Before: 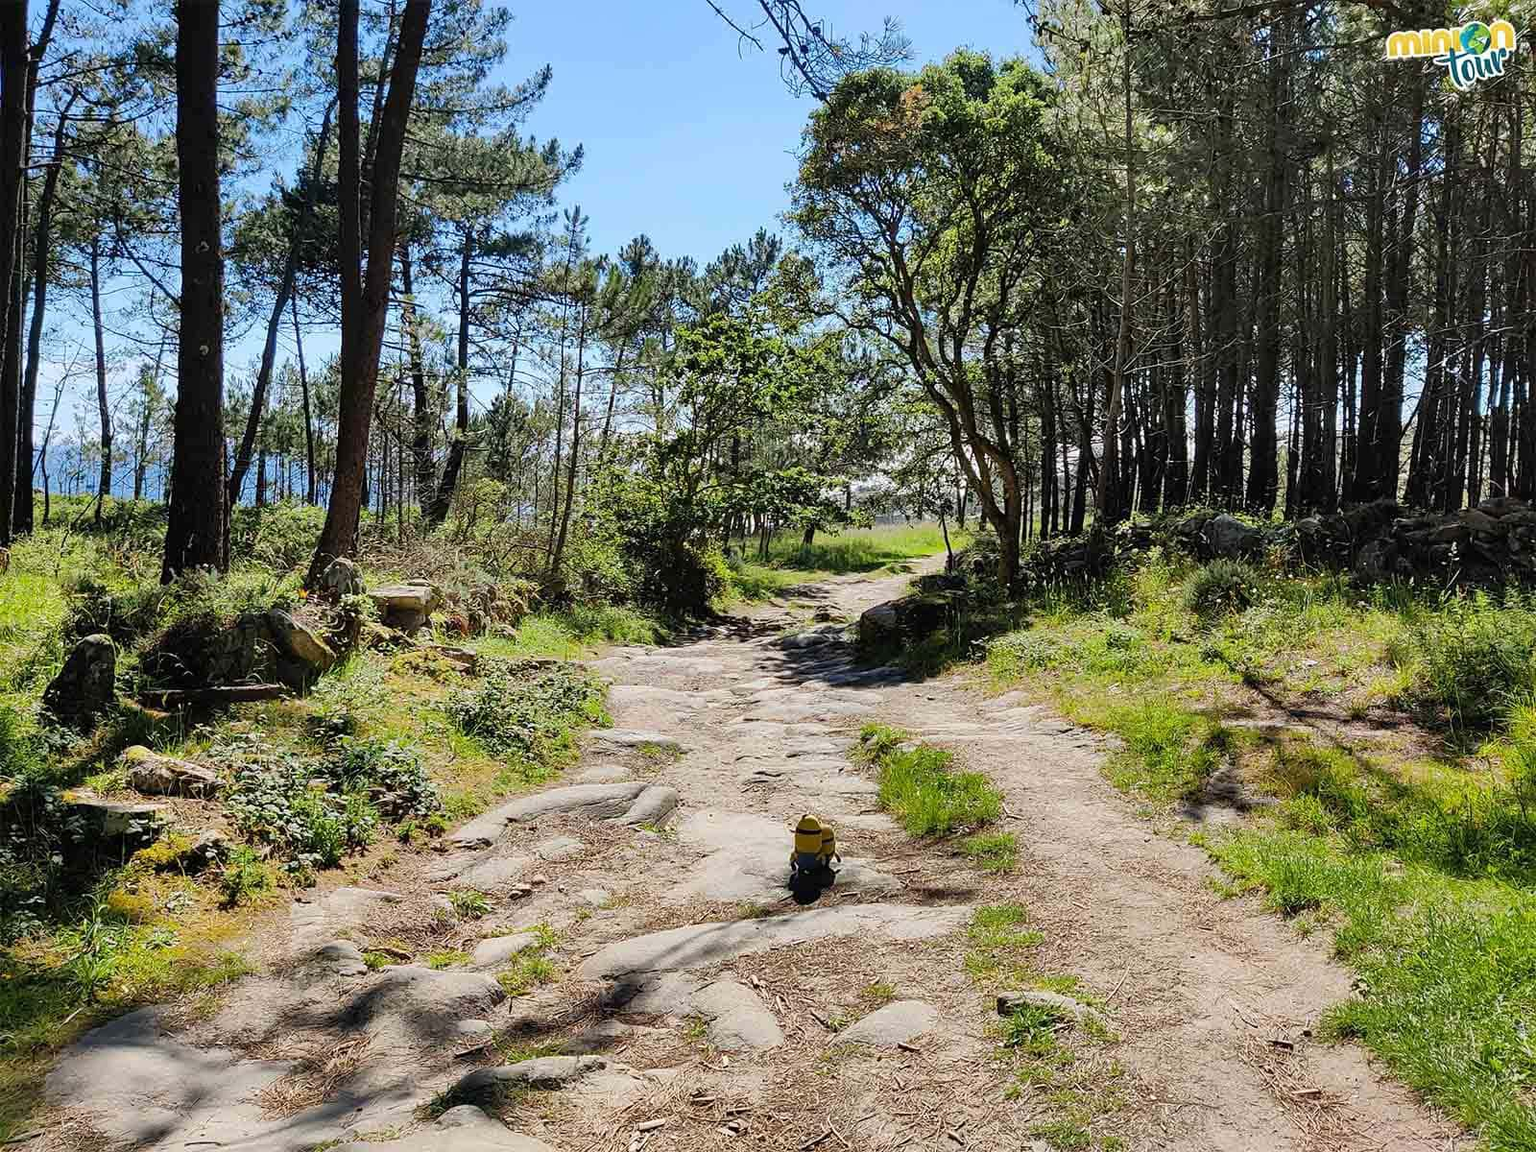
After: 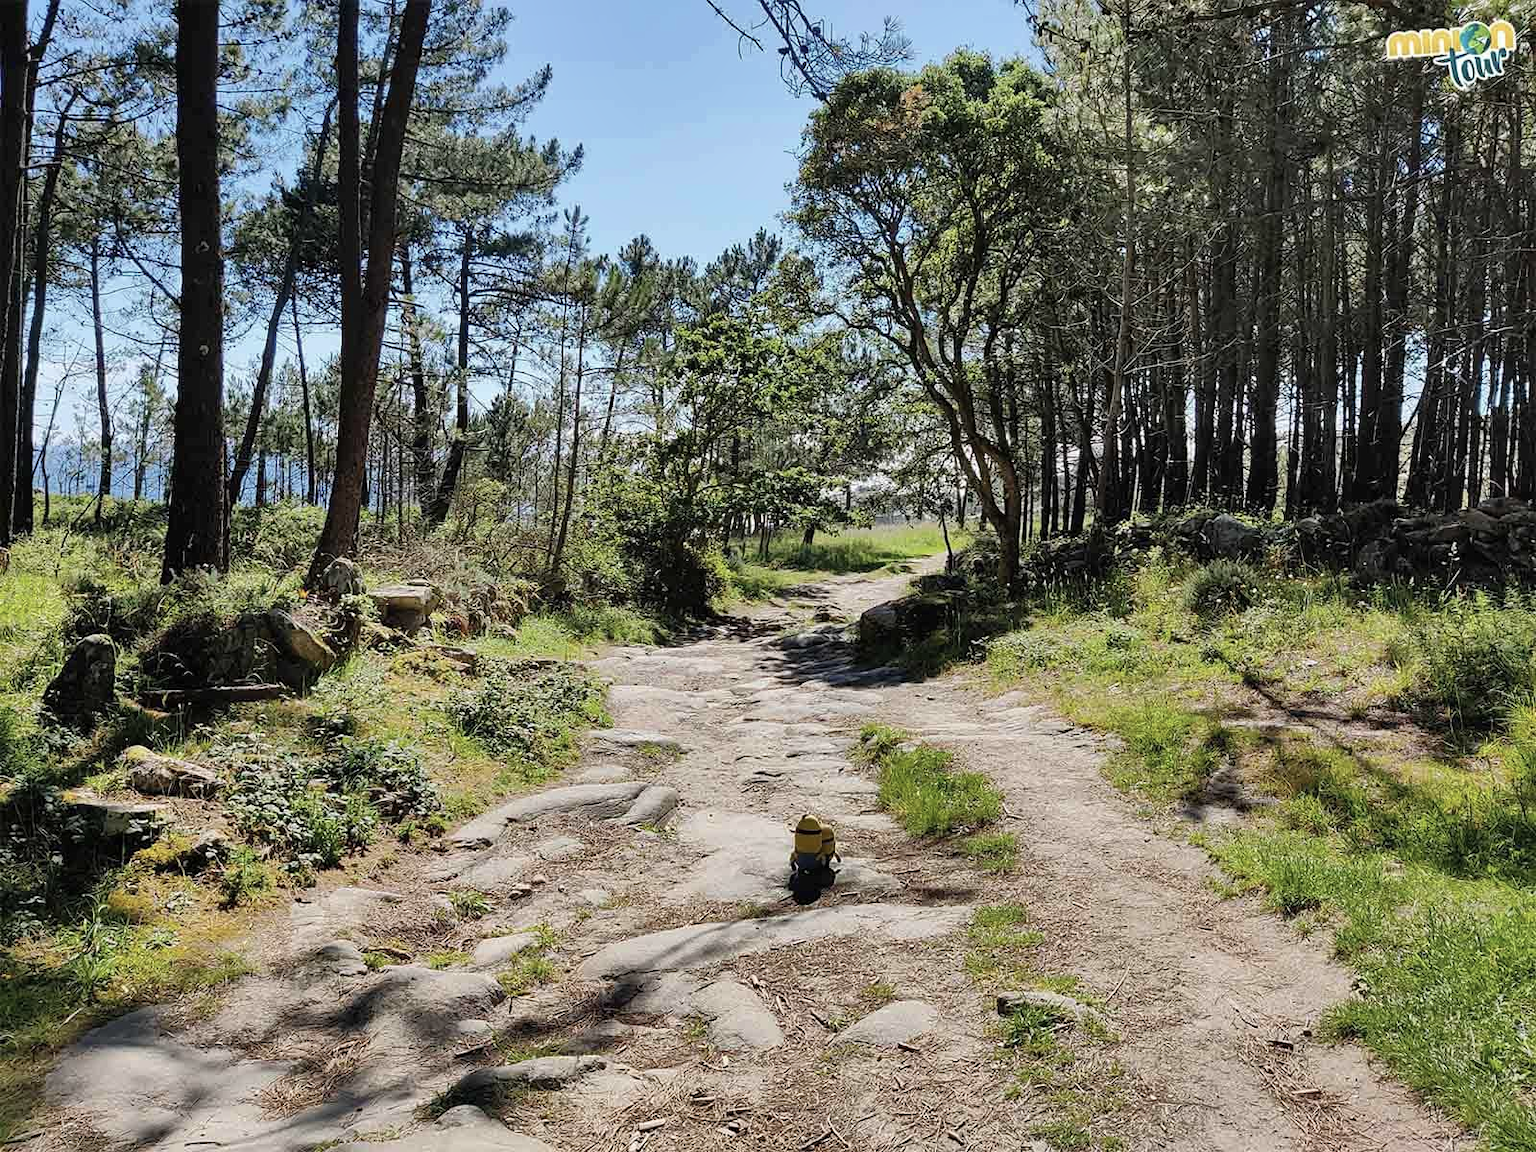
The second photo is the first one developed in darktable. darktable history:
color correction: highlights b* 0.03, saturation 0.785
shadows and highlights: shadows 32.95, highlights -47.02, compress 49.79%, soften with gaussian
